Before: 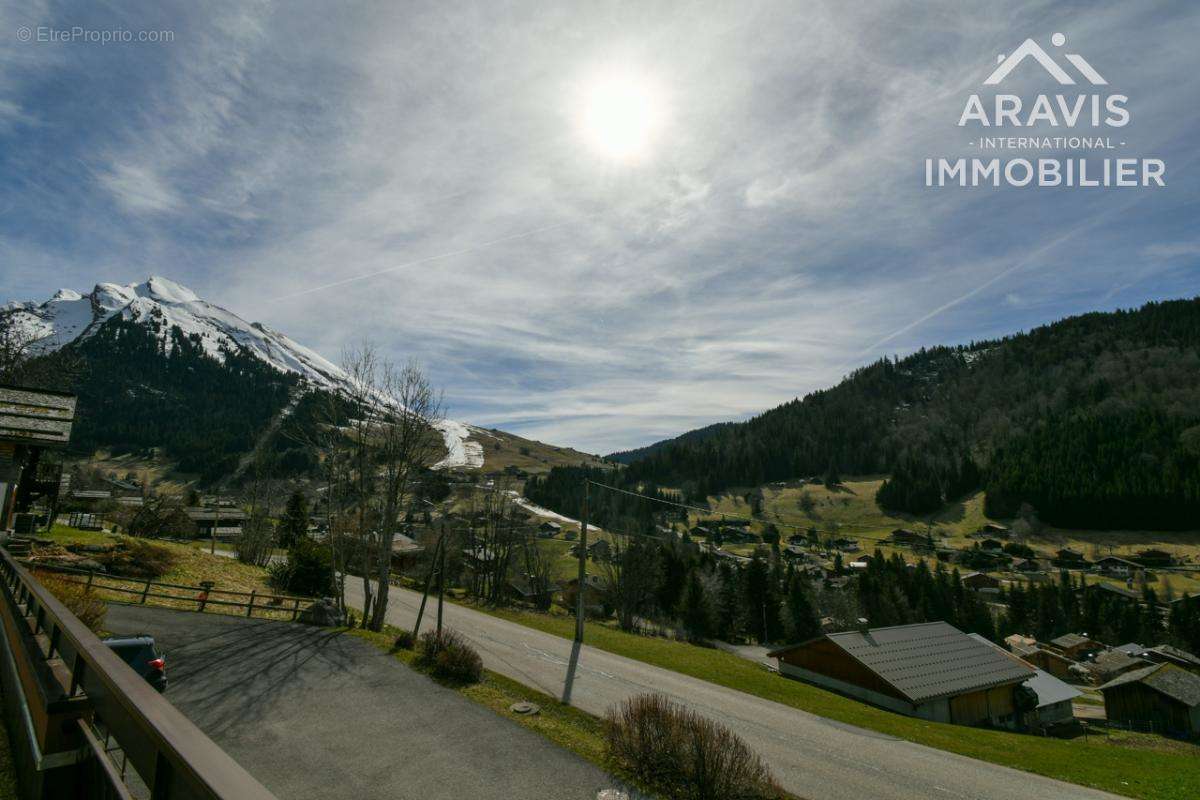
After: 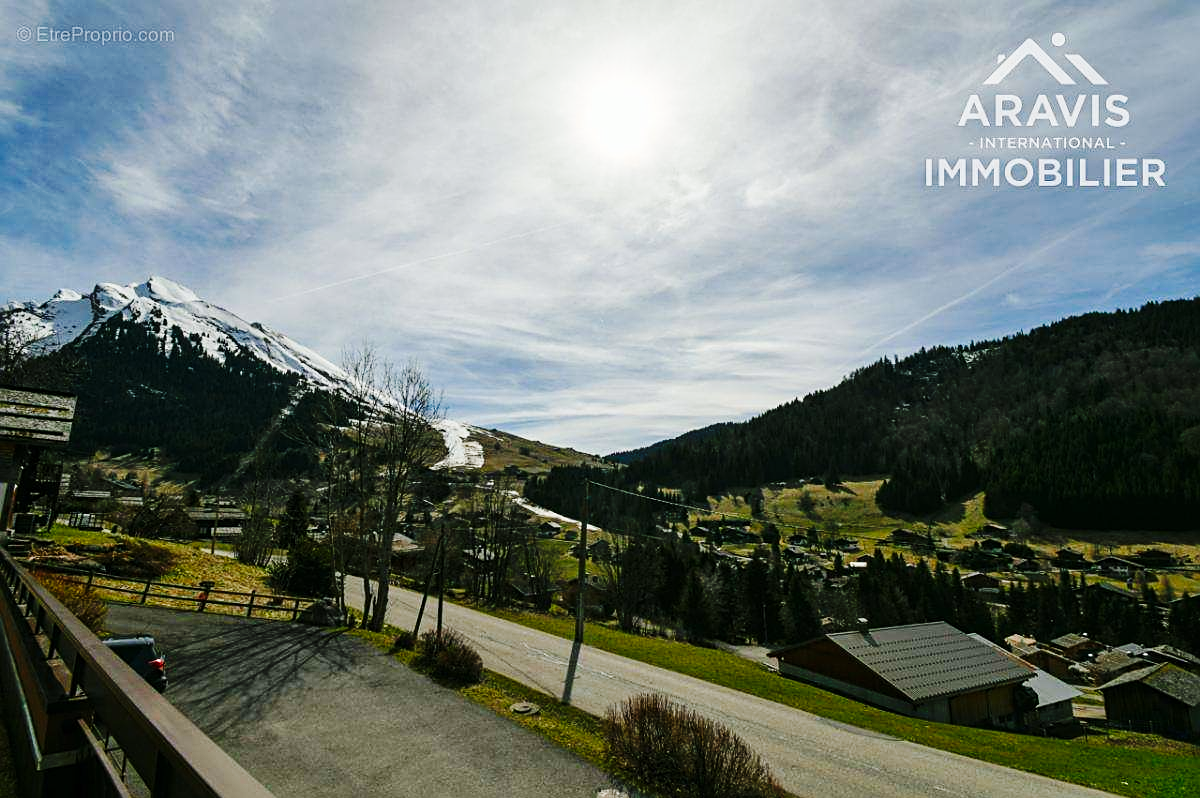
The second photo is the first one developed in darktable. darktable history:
sharpen: on, module defaults
crop: top 0.058%, bottom 0.181%
base curve: curves: ch0 [(0, 0) (0.036, 0.025) (0.121, 0.166) (0.206, 0.329) (0.605, 0.79) (1, 1)], preserve colors none
